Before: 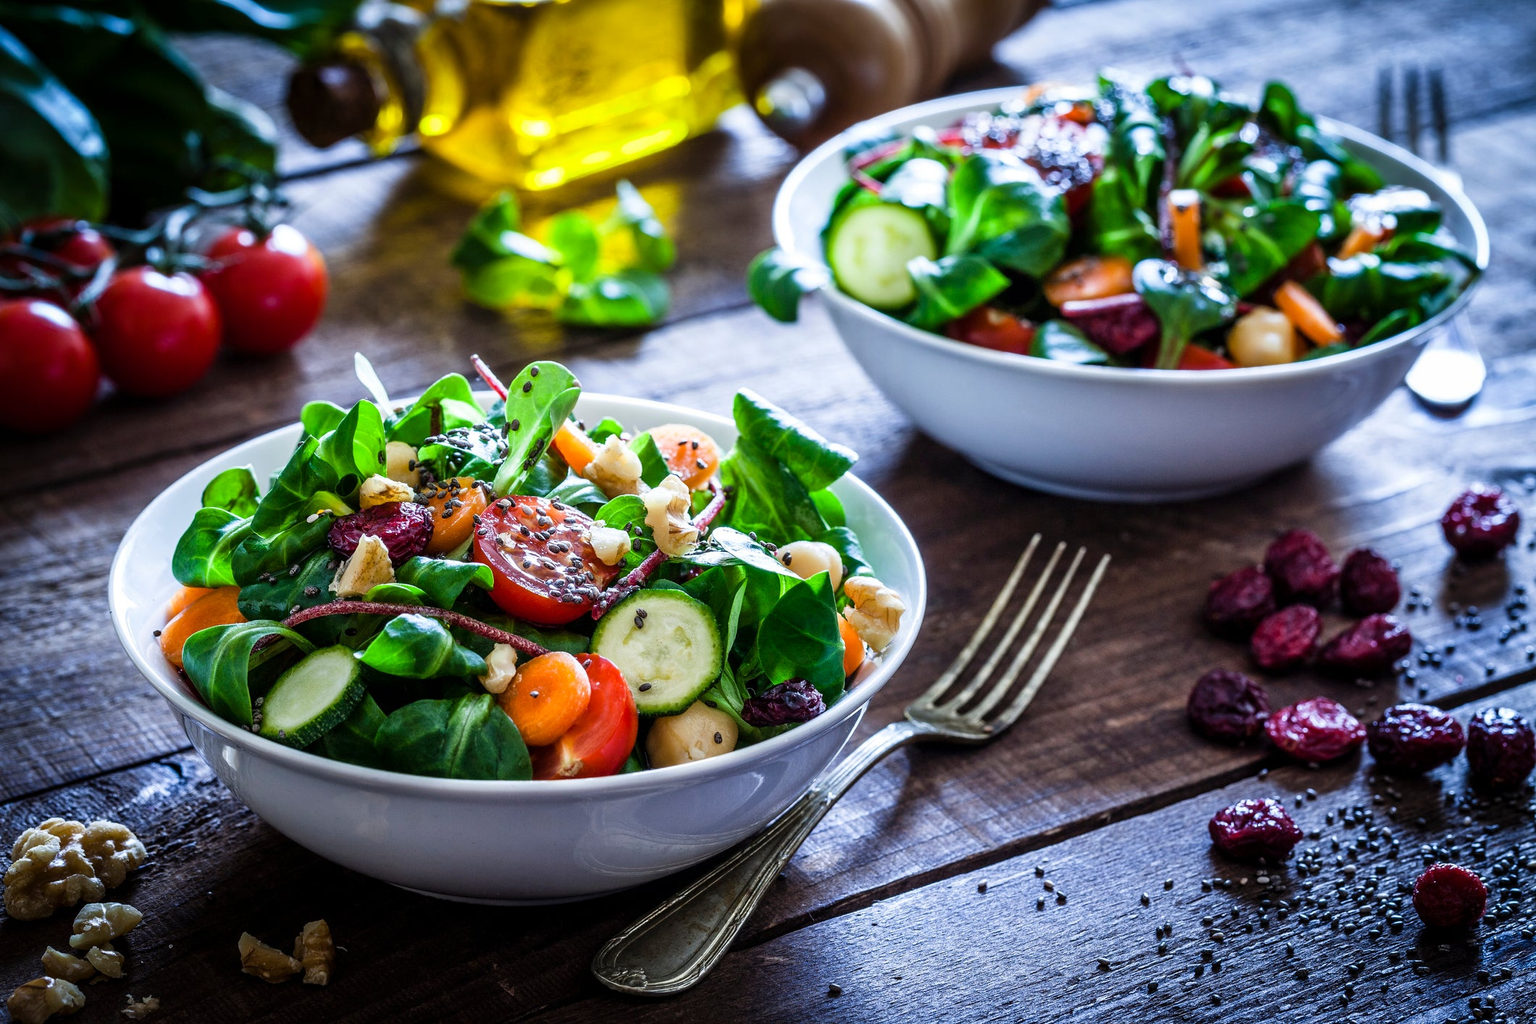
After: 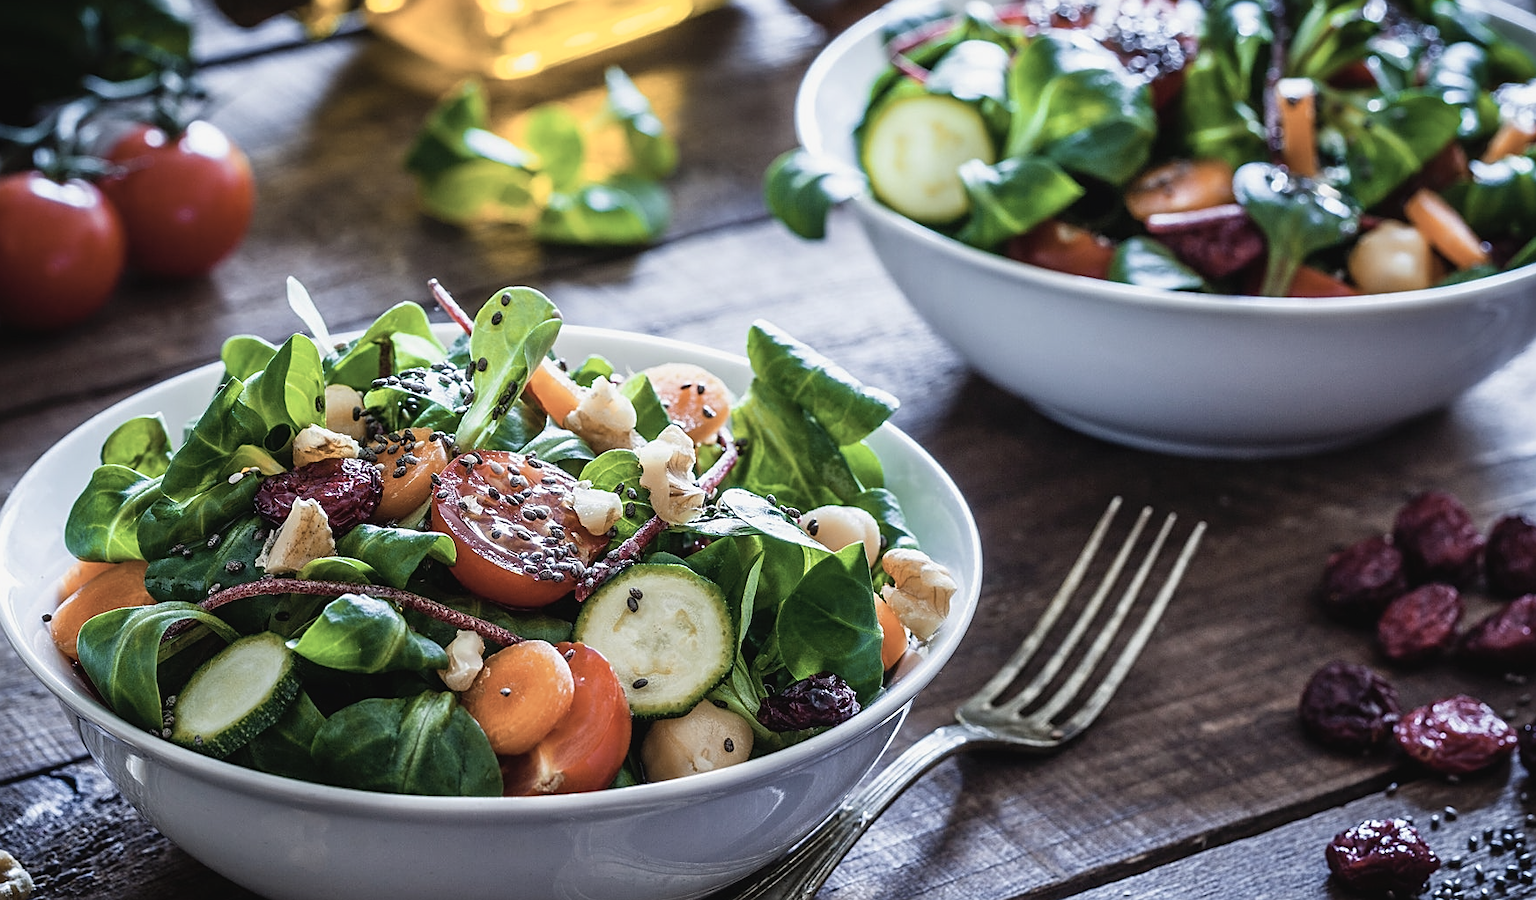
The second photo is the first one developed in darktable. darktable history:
crop: left 7.764%, top 12.253%, right 9.974%, bottom 15.409%
color zones: curves: ch2 [(0, 0.5) (0.143, 0.5) (0.286, 0.416) (0.429, 0.5) (0.571, 0.5) (0.714, 0.5) (0.857, 0.5) (1, 0.5)]
contrast brightness saturation: contrast -0.064, saturation -0.392
sharpen: on, module defaults
